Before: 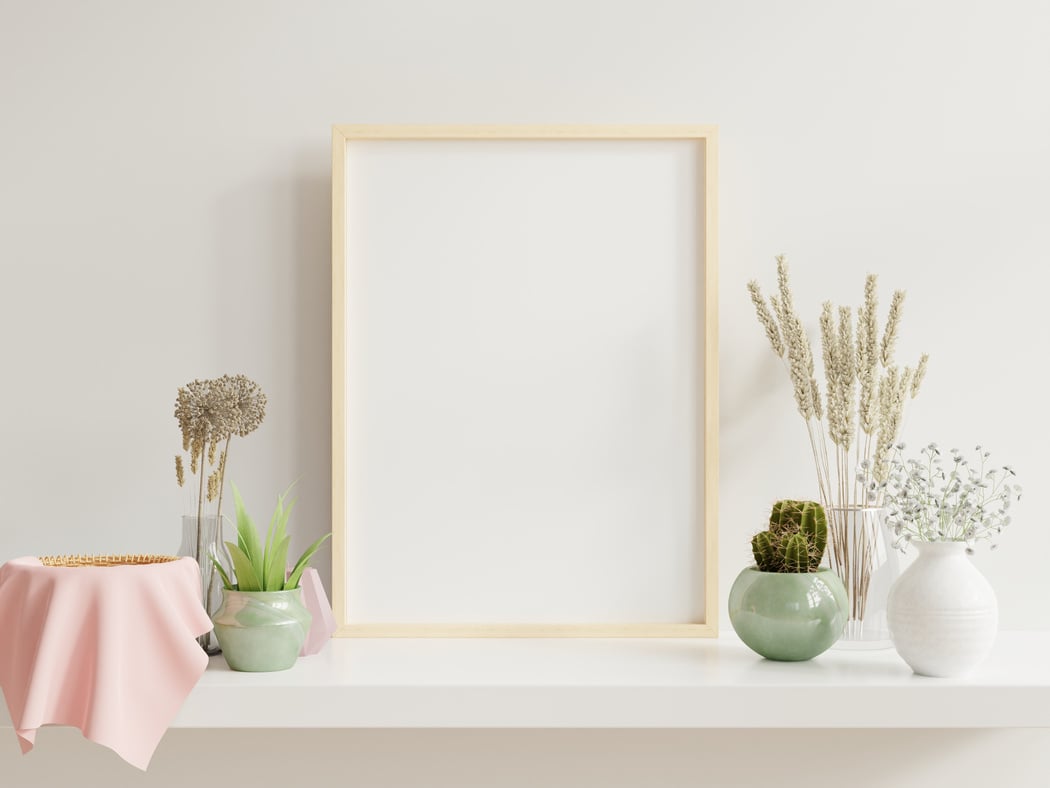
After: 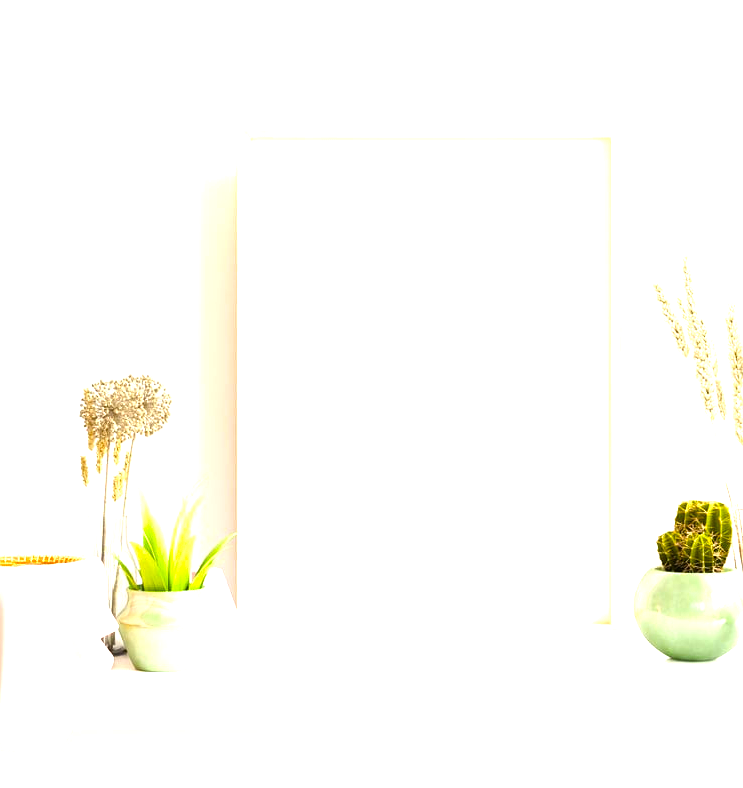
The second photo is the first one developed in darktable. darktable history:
color balance rgb: linear chroma grading › global chroma 50%, perceptual saturation grading › global saturation 2.34%, global vibrance 6.64%, contrast 12.71%, saturation formula JzAzBz (2021)
crop and rotate: left 9.061%, right 20.142%
exposure: black level correction 0, exposure 1.198 EV, compensate exposure bias true, compensate highlight preservation false
